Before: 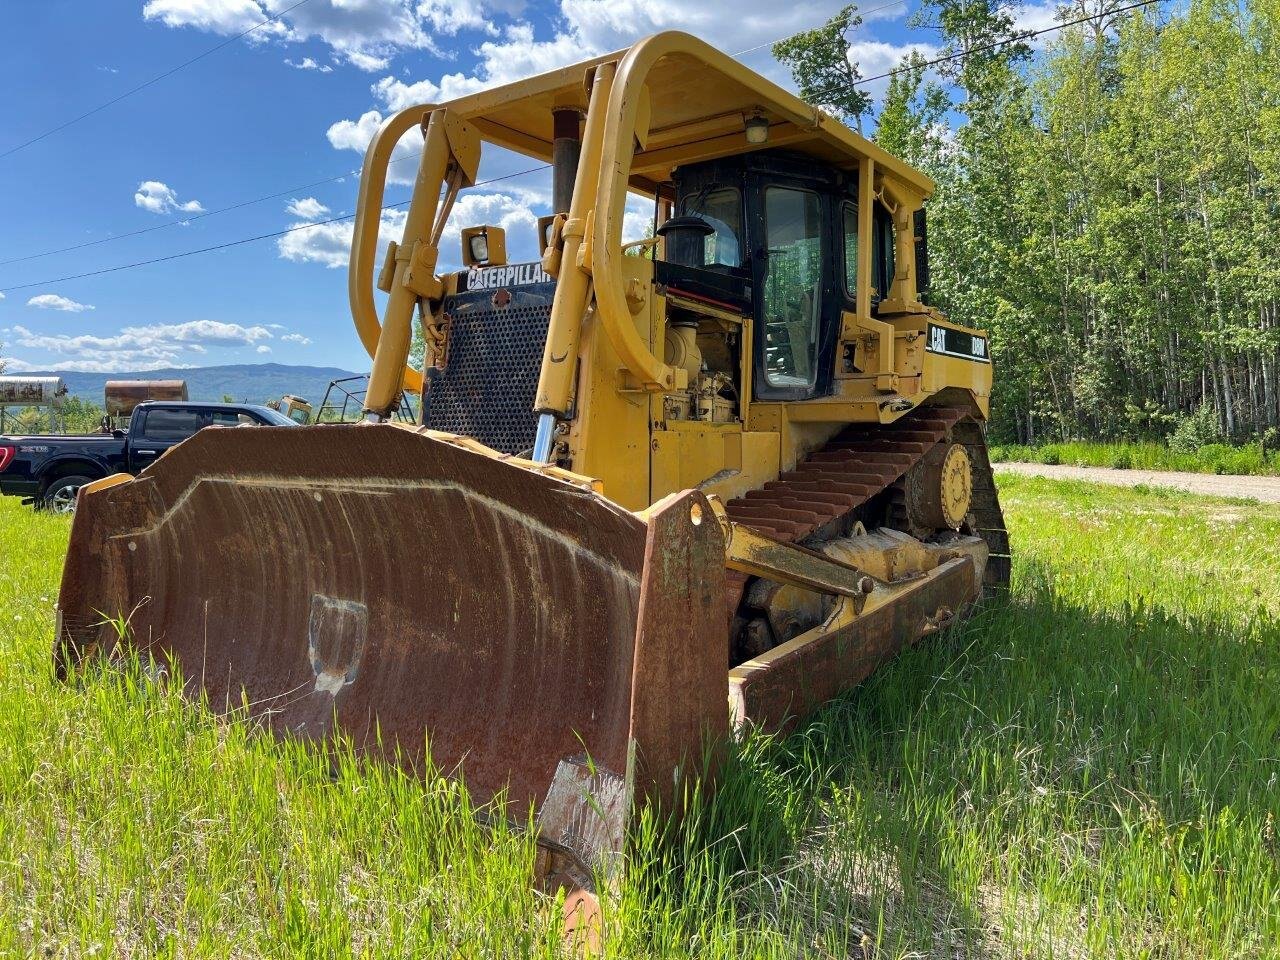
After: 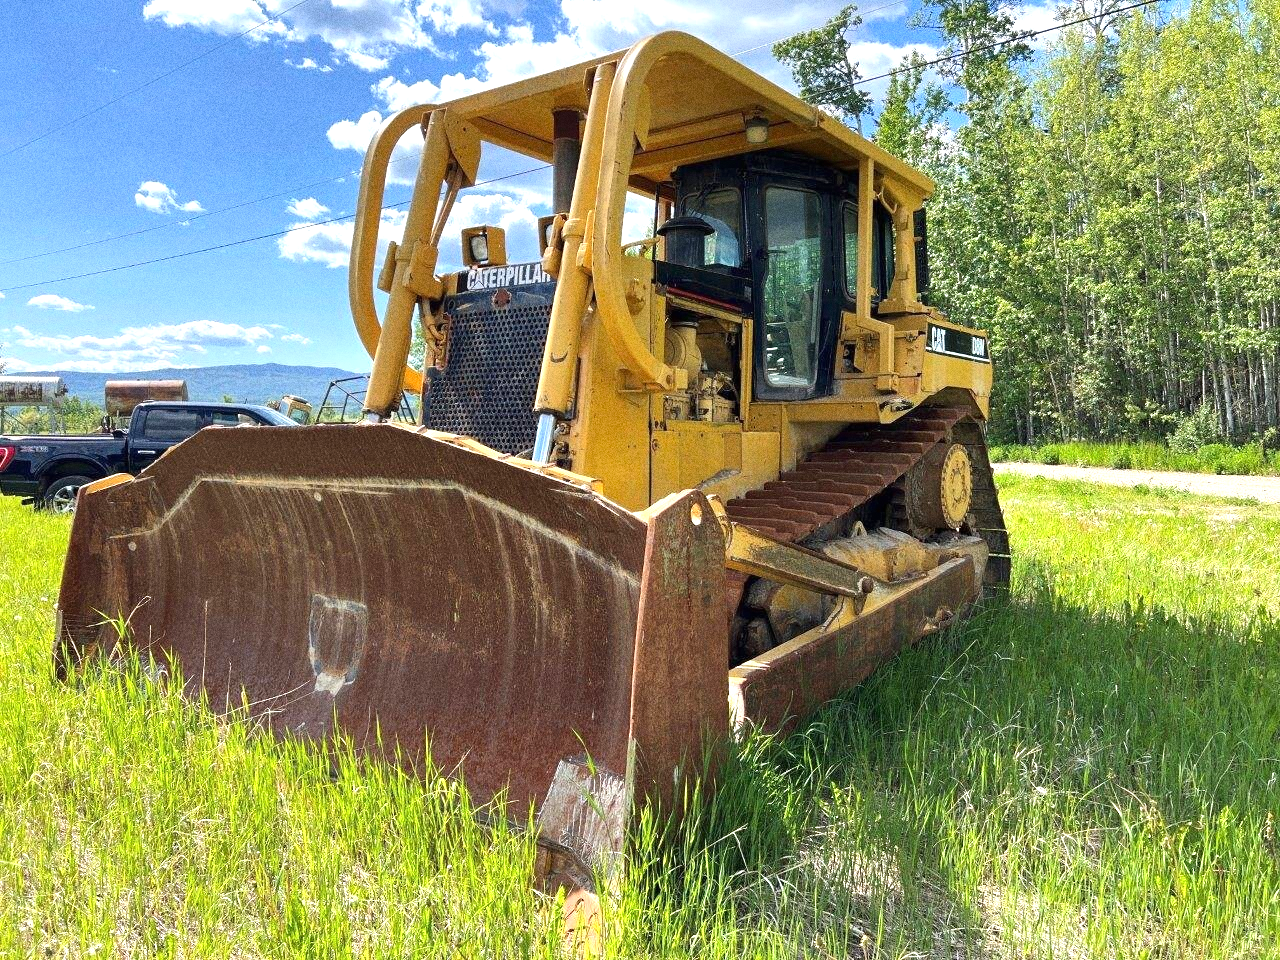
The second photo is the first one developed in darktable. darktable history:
grain: coarseness 0.09 ISO, strength 40%
exposure: black level correction 0, exposure 0.7 EV, compensate exposure bias true, compensate highlight preservation false
